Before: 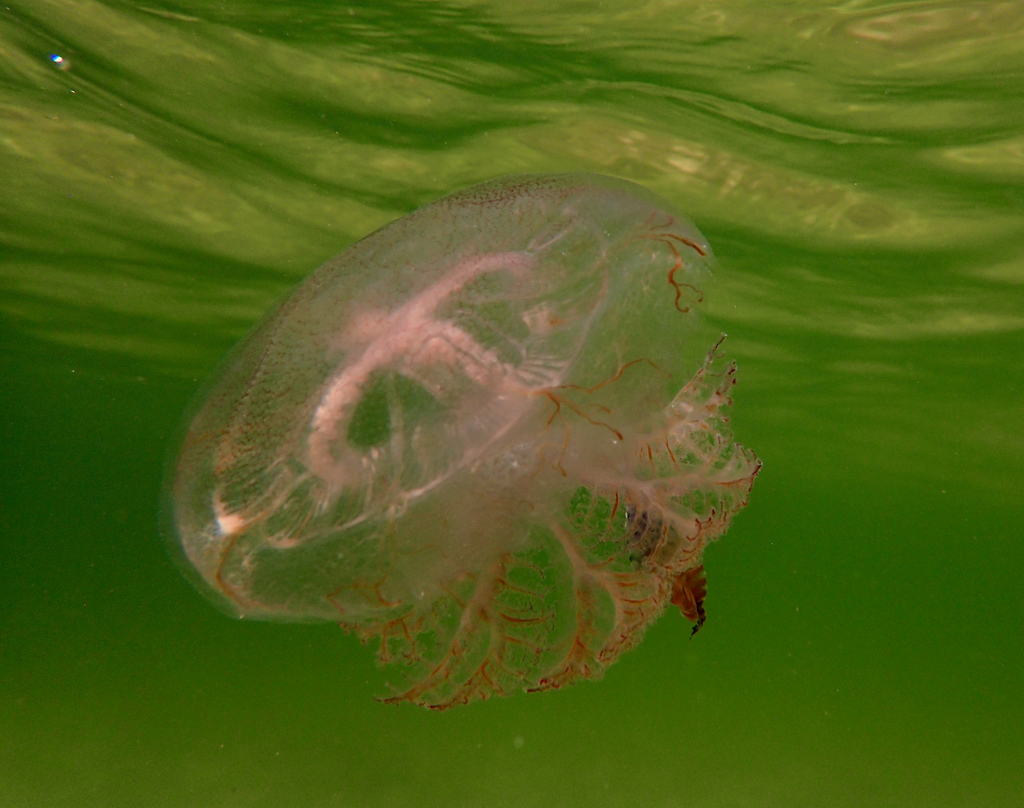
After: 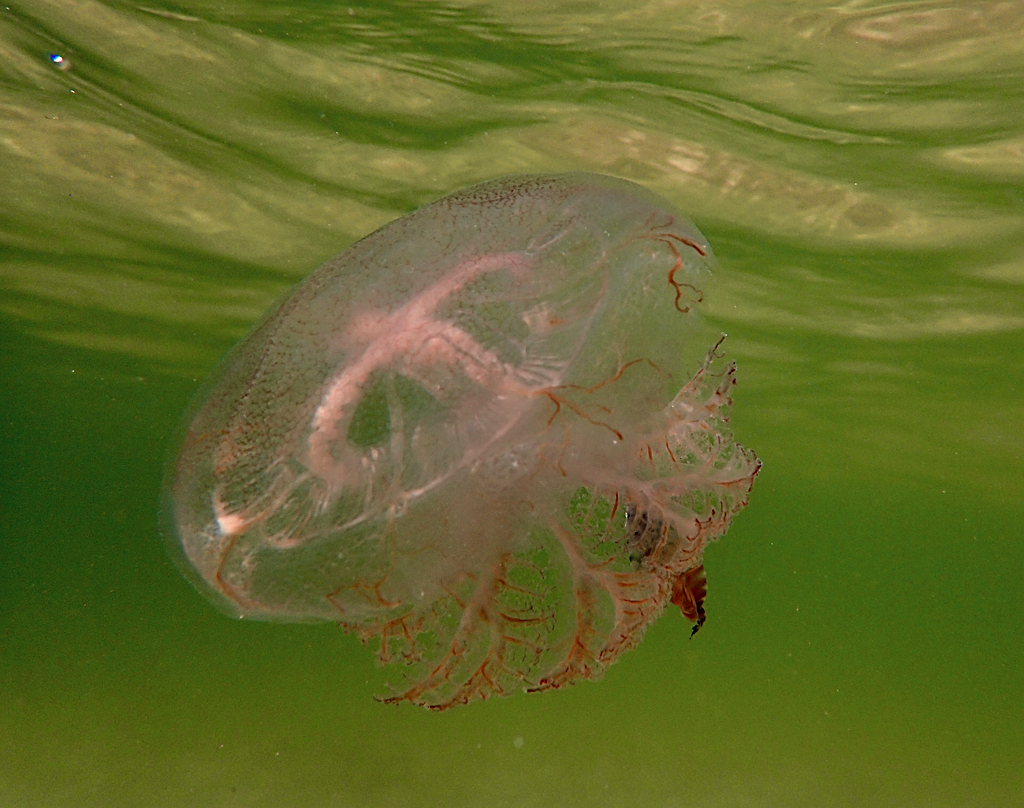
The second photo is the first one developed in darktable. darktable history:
color zones: curves: ch0 [(0, 0.473) (0.001, 0.473) (0.226, 0.548) (0.4, 0.589) (0.525, 0.54) (0.728, 0.403) (0.999, 0.473) (1, 0.473)]; ch1 [(0, 0.619) (0.001, 0.619) (0.234, 0.388) (0.4, 0.372) (0.528, 0.422) (0.732, 0.53) (0.999, 0.619) (1, 0.619)]; ch2 [(0, 0.547) (0.001, 0.547) (0.226, 0.45) (0.4, 0.525) (0.525, 0.585) (0.8, 0.511) (0.999, 0.547) (1, 0.547)]
sharpen: on, module defaults
